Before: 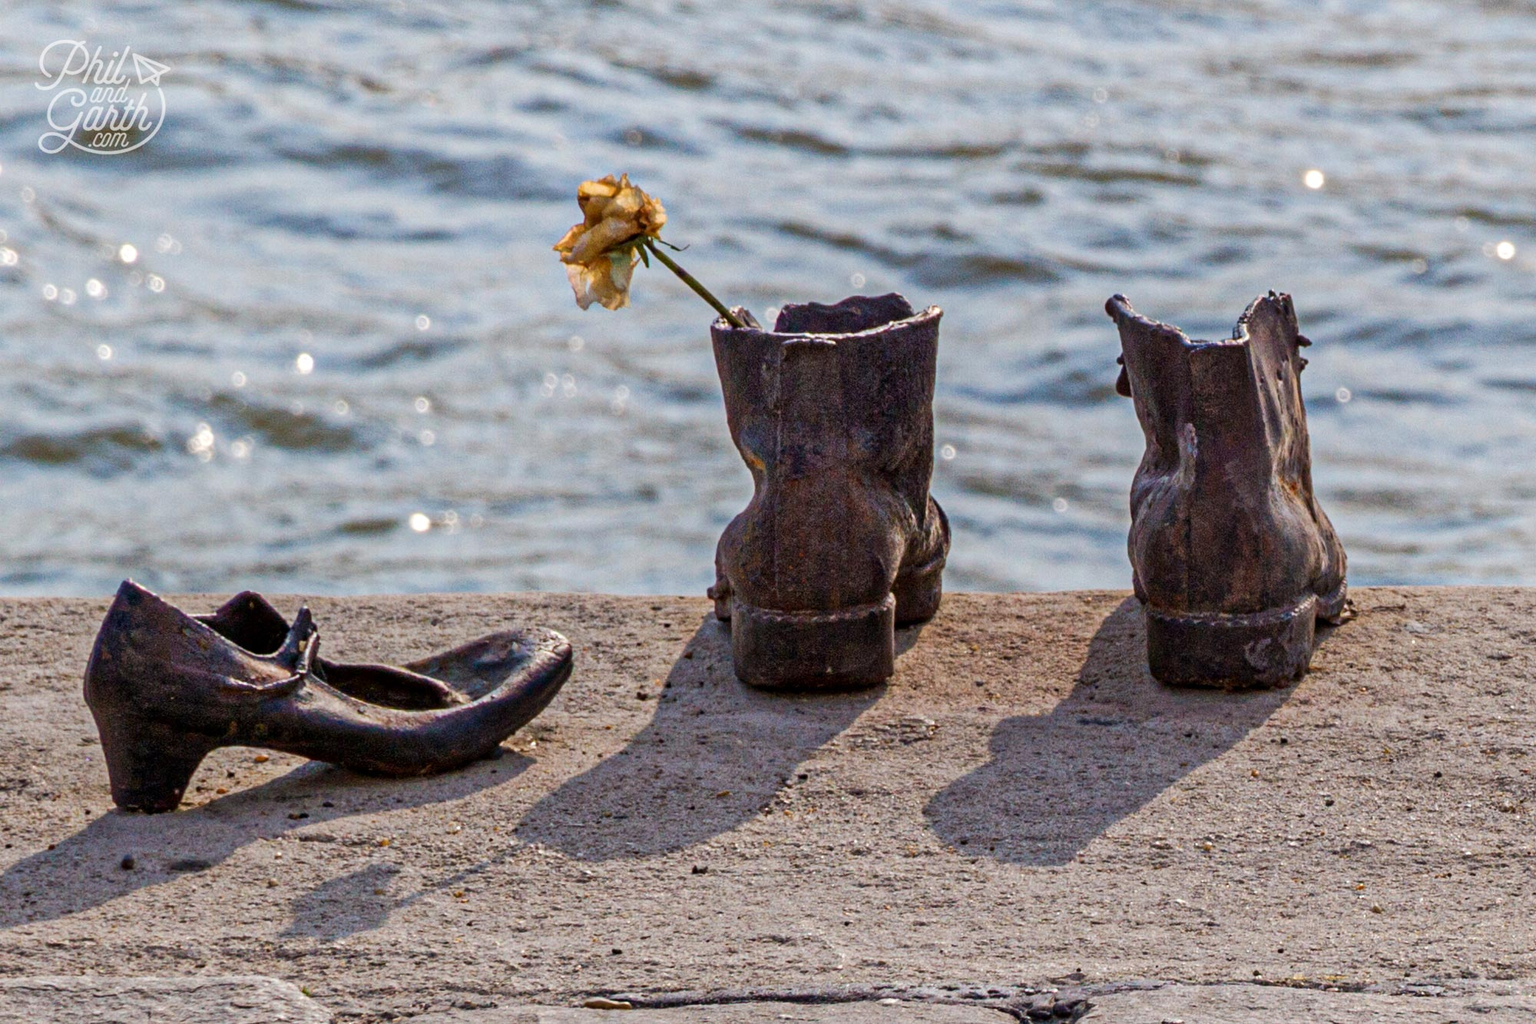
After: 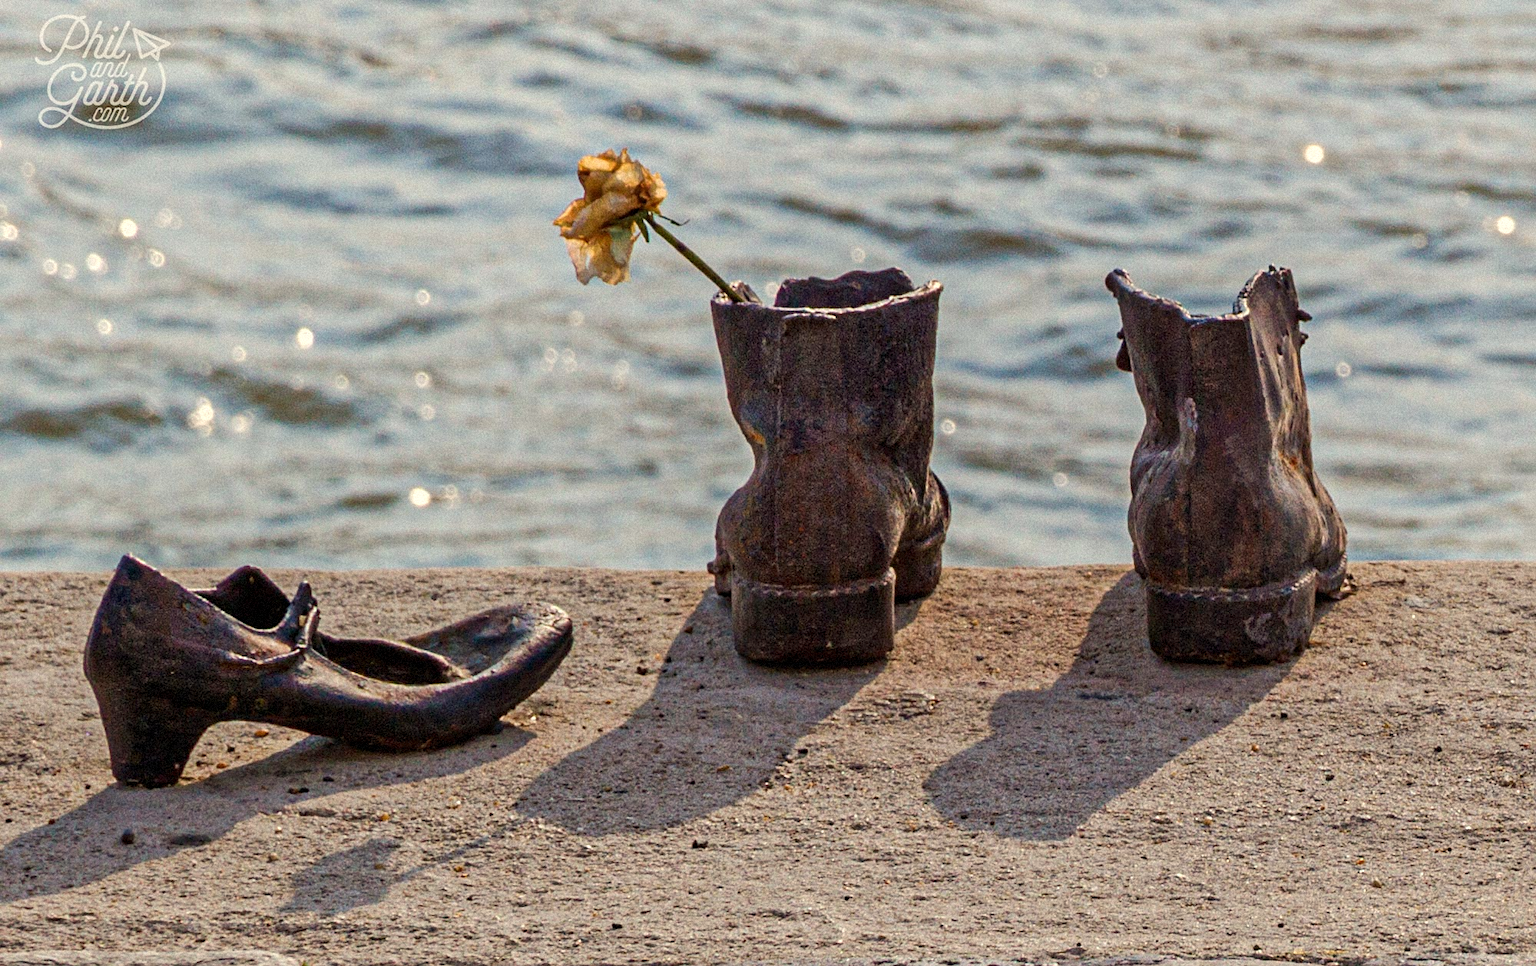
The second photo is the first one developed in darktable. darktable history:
sharpen: amount 0.2
grain: mid-tones bias 0%
crop and rotate: top 2.479%, bottom 3.018%
white balance: red 1.029, blue 0.92
